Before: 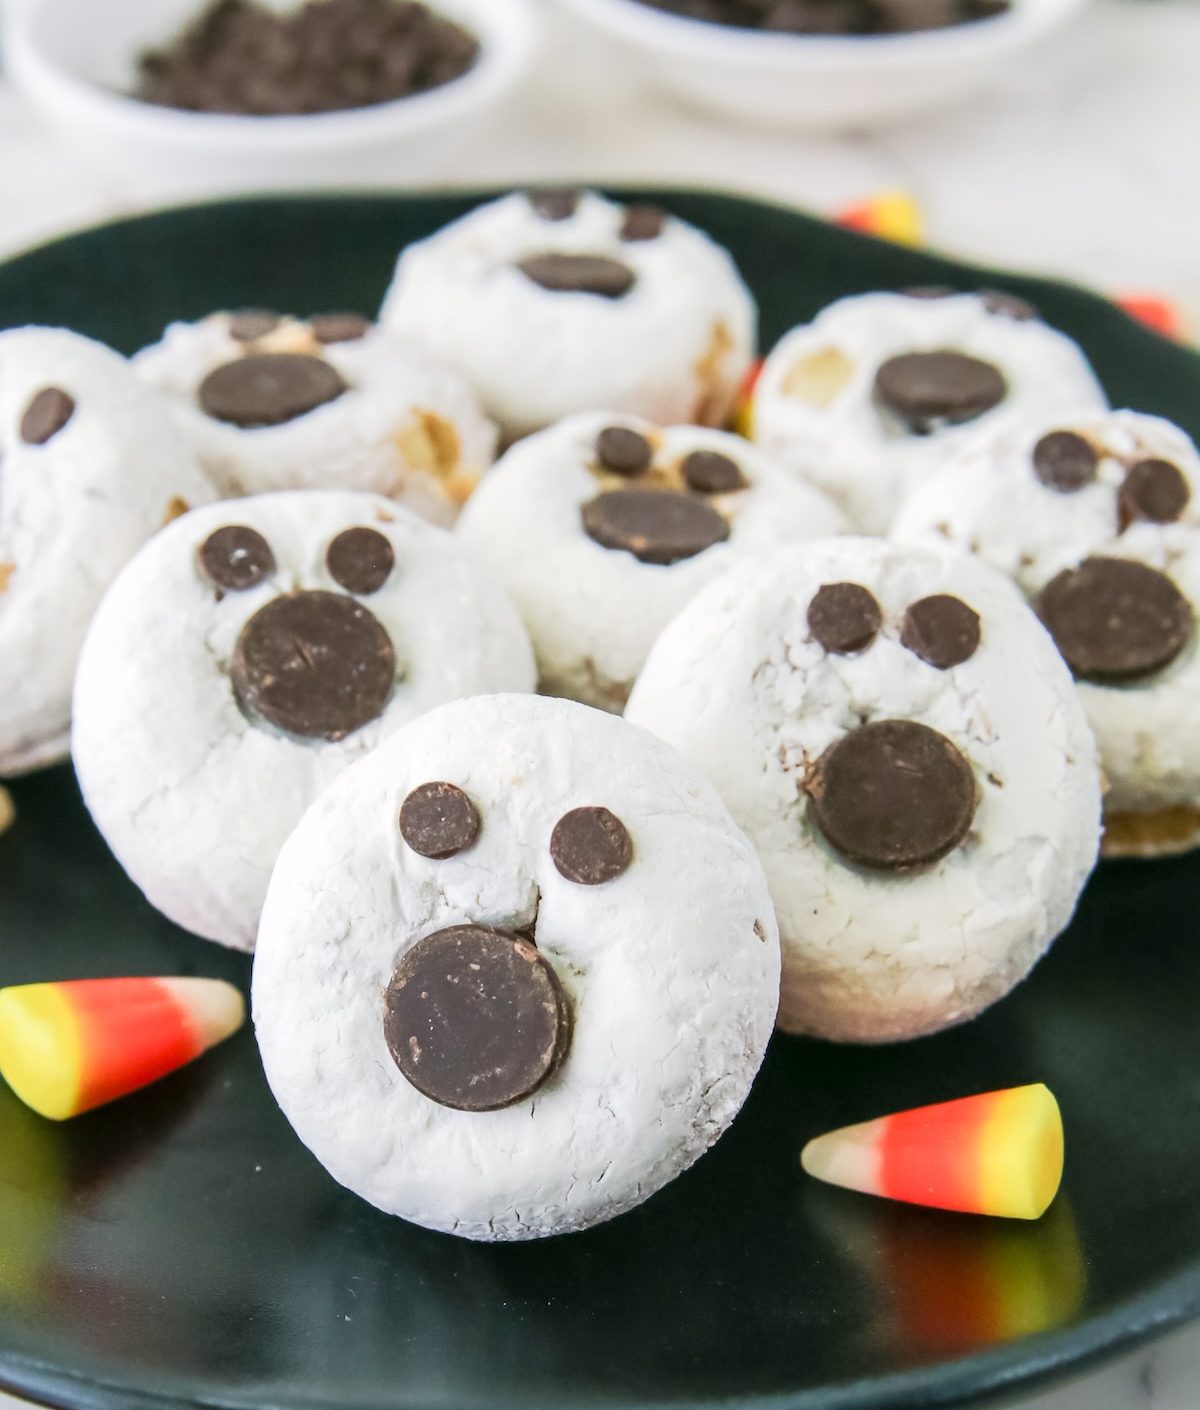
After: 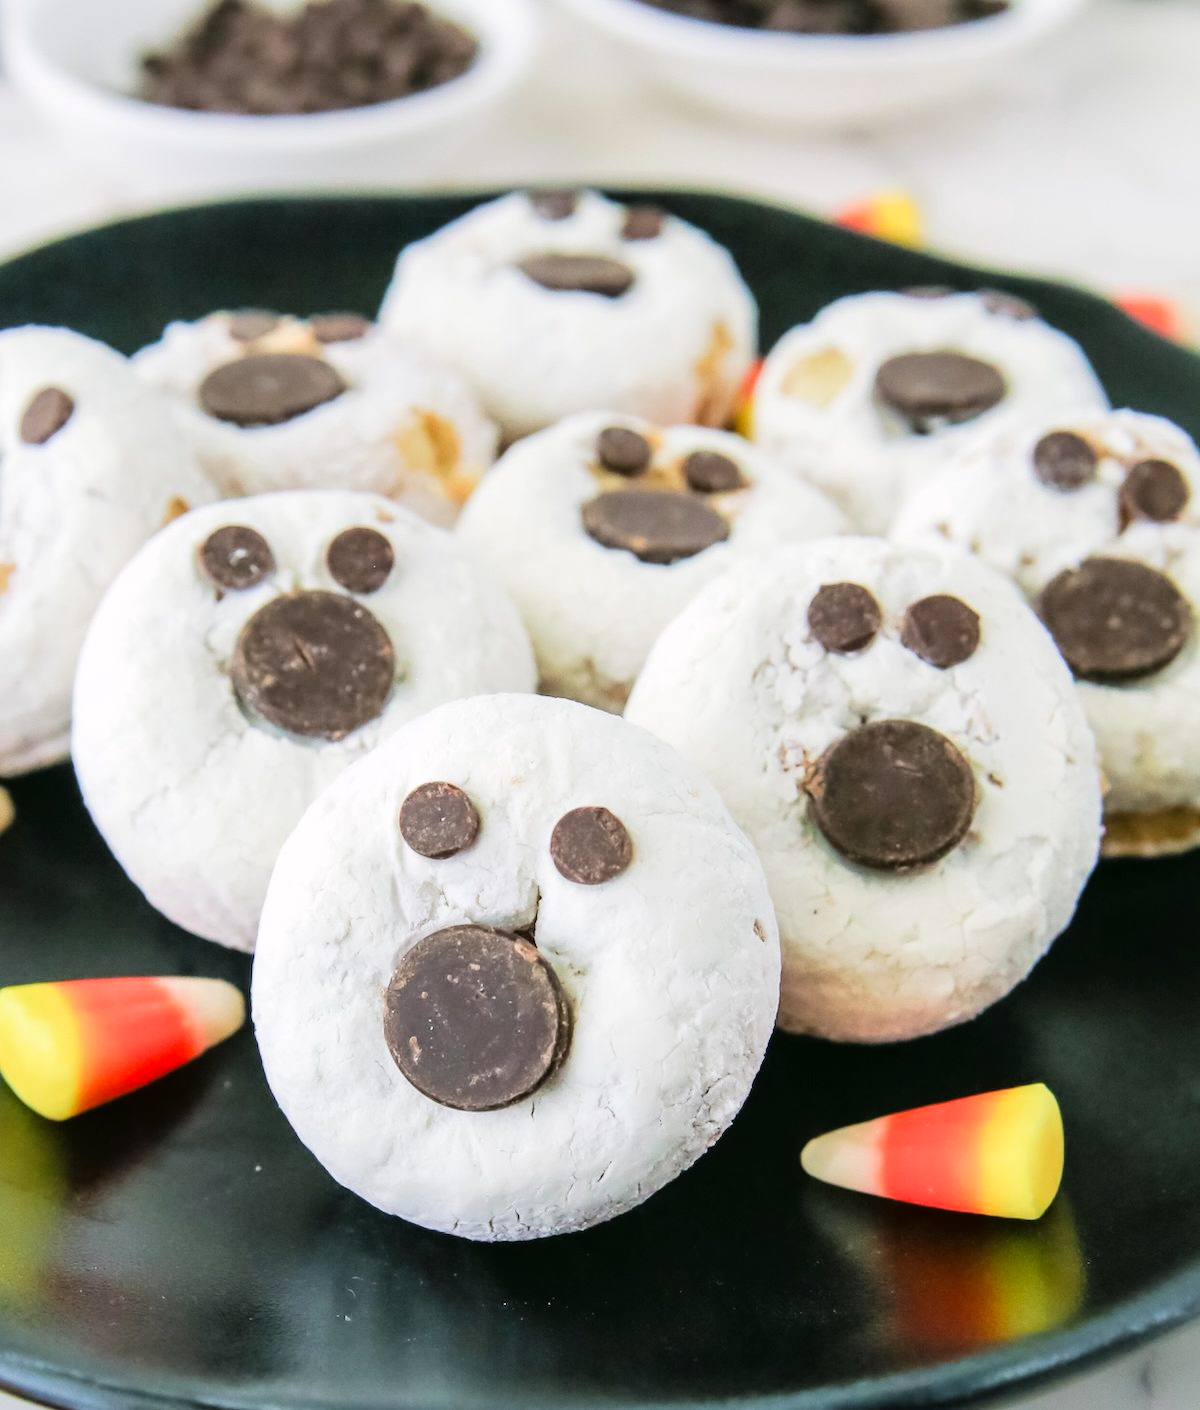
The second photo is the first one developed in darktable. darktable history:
tone curve: curves: ch0 [(0, 0) (0.003, 0.012) (0.011, 0.014) (0.025, 0.019) (0.044, 0.028) (0.069, 0.039) (0.1, 0.056) (0.136, 0.093) (0.177, 0.147) (0.224, 0.214) (0.277, 0.29) (0.335, 0.381) (0.399, 0.476) (0.468, 0.557) (0.543, 0.635) (0.623, 0.697) (0.709, 0.764) (0.801, 0.831) (0.898, 0.917) (1, 1)], color space Lab, linked channels, preserve colors none
